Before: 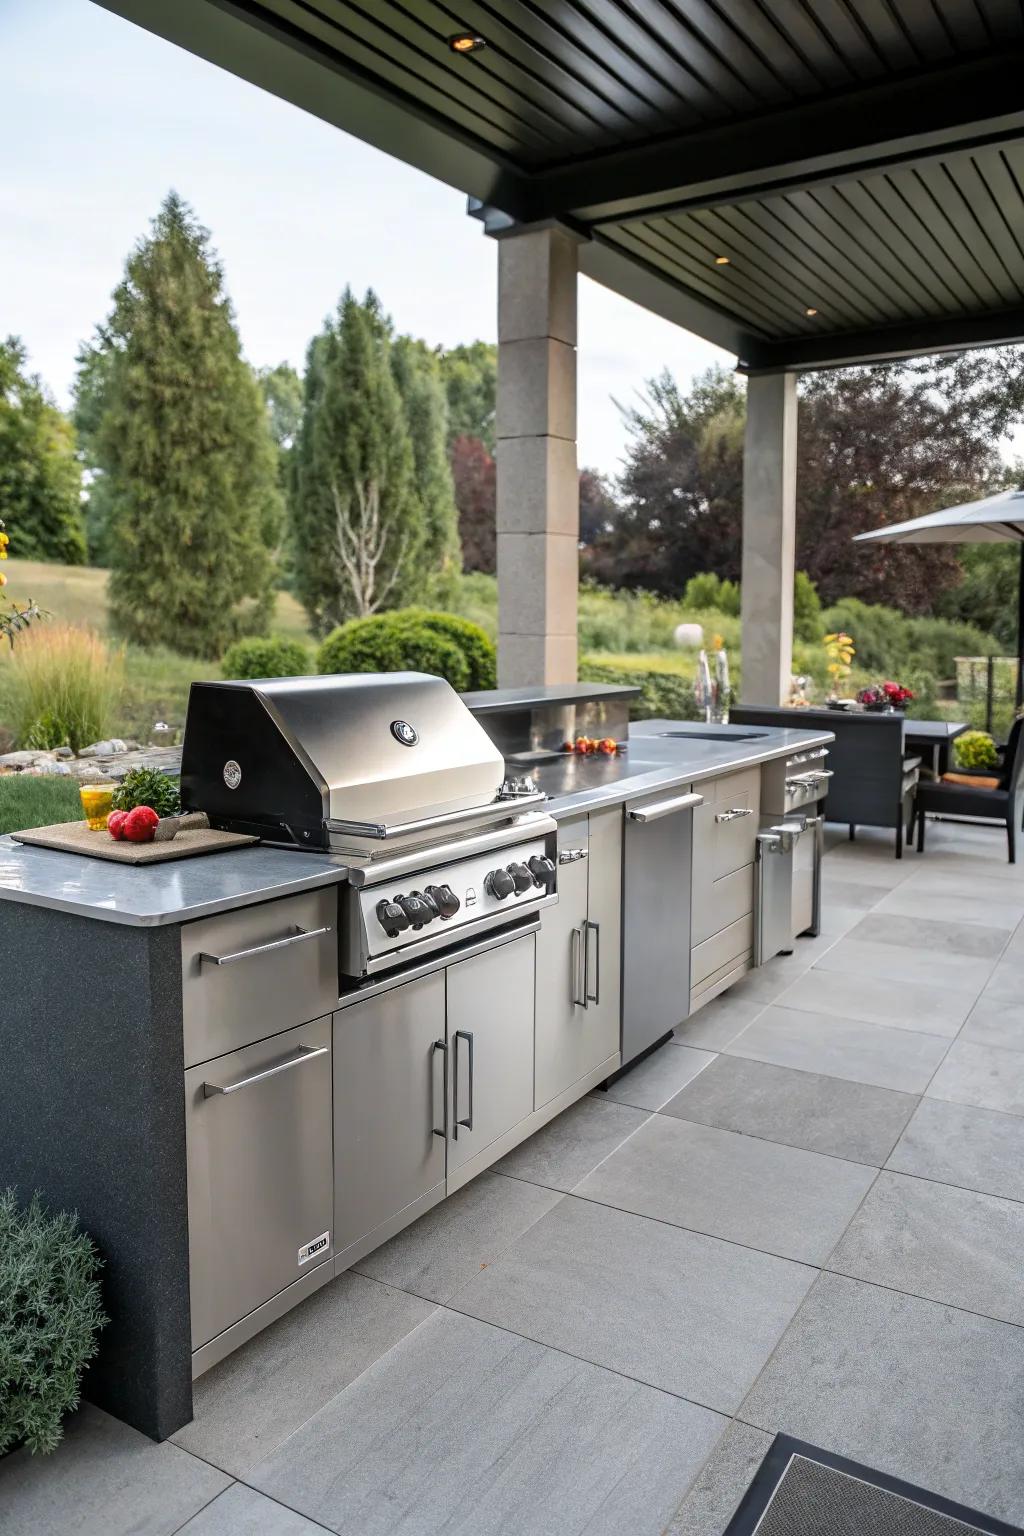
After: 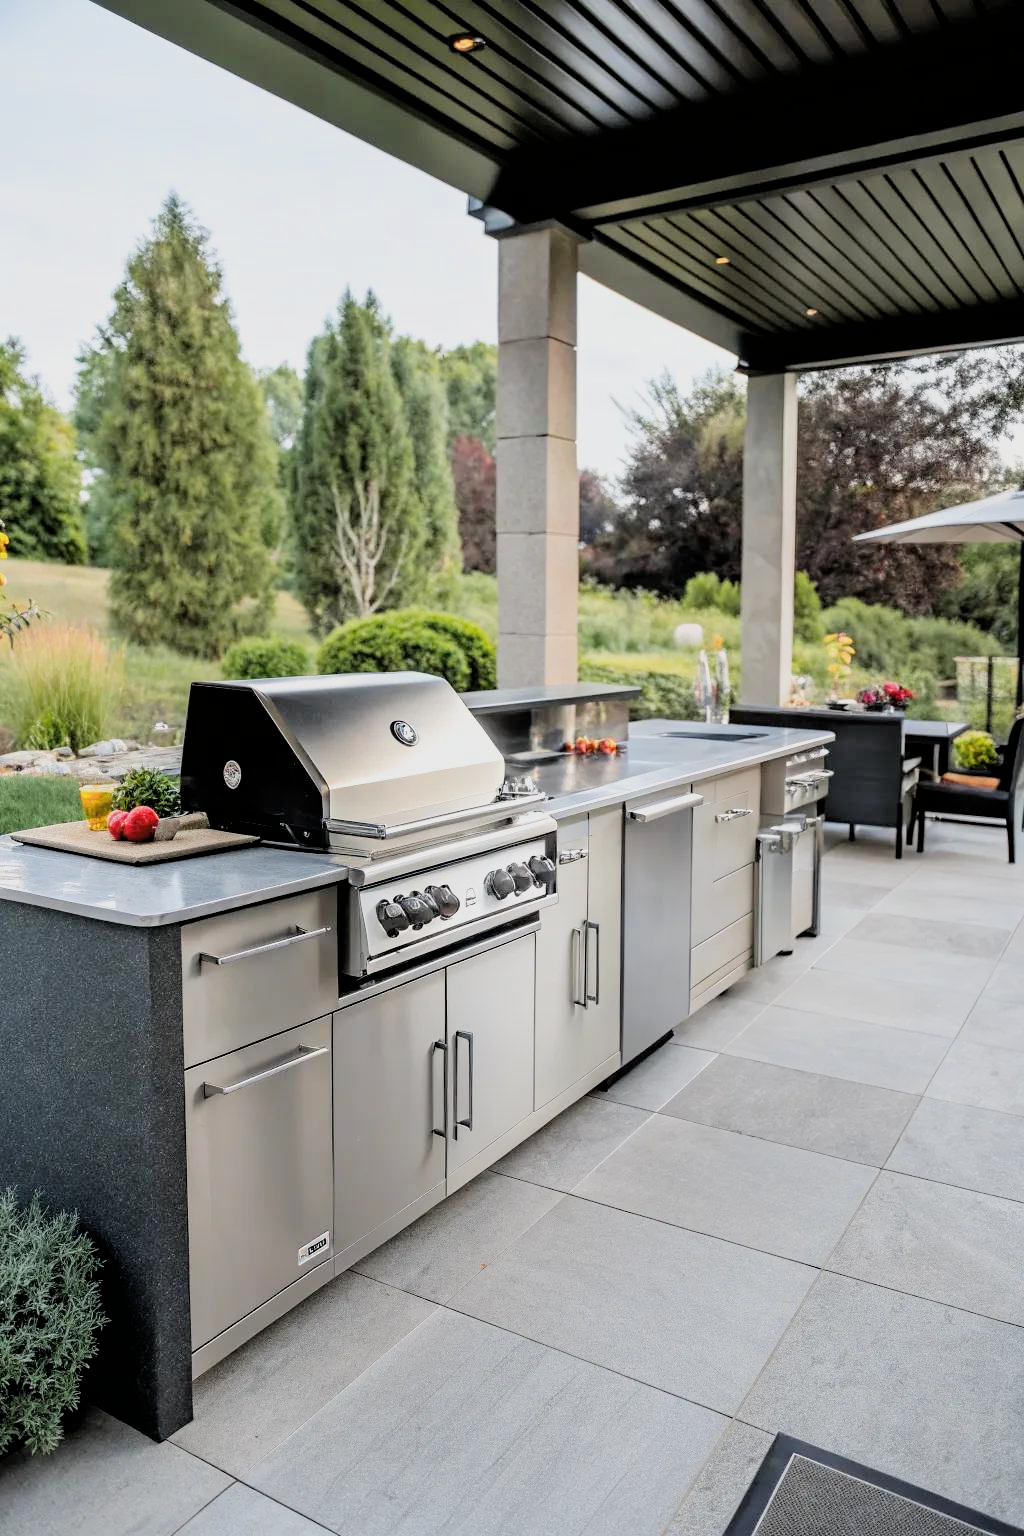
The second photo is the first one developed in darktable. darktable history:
filmic rgb: black relative exposure -4.37 EV, white relative exposure 4.56 EV, threshold 3 EV, hardness 2.4, contrast 1.049, enable highlight reconstruction true
exposure: black level correction 0, exposure 0.698 EV, compensate highlight preservation false
